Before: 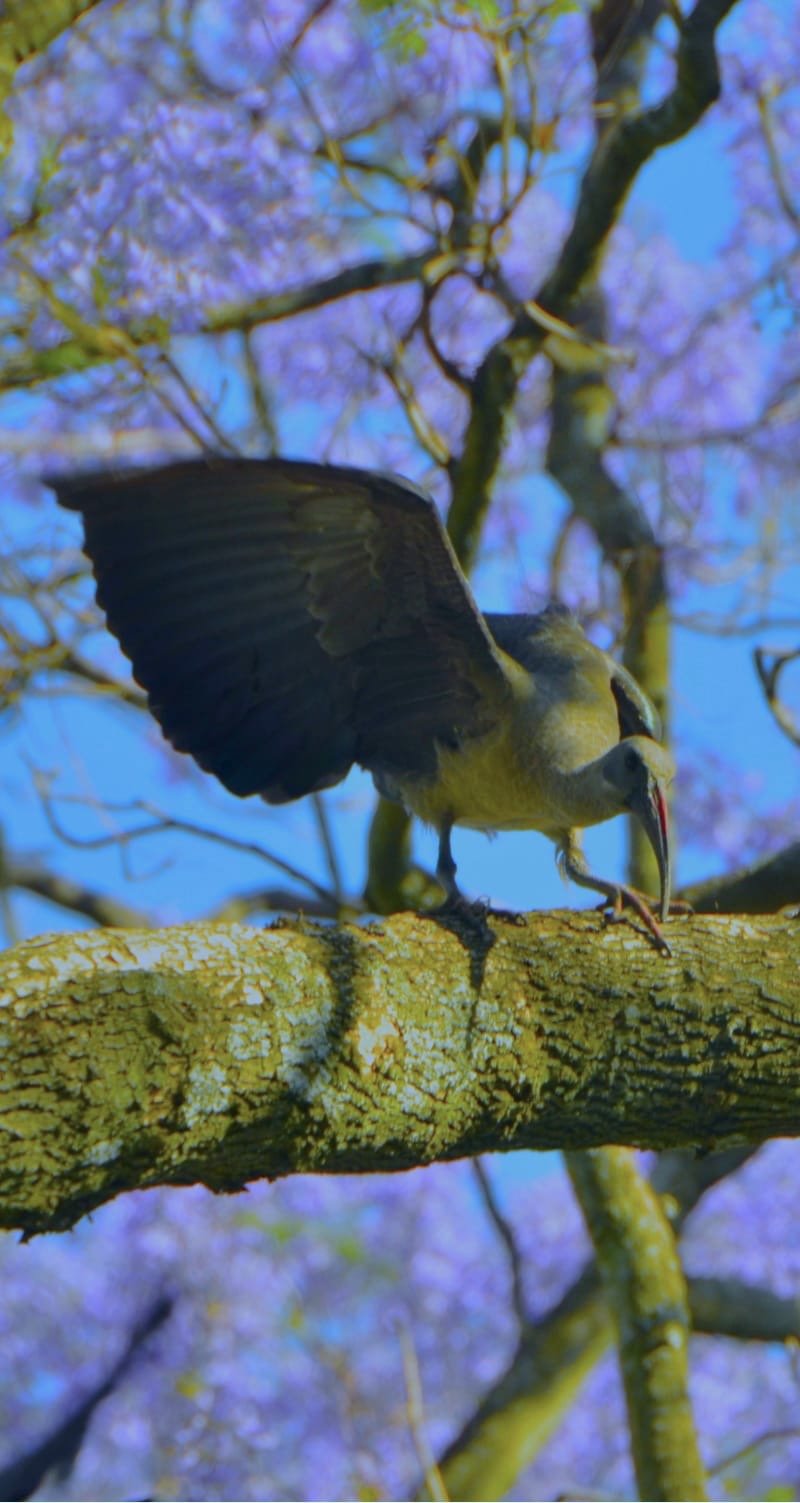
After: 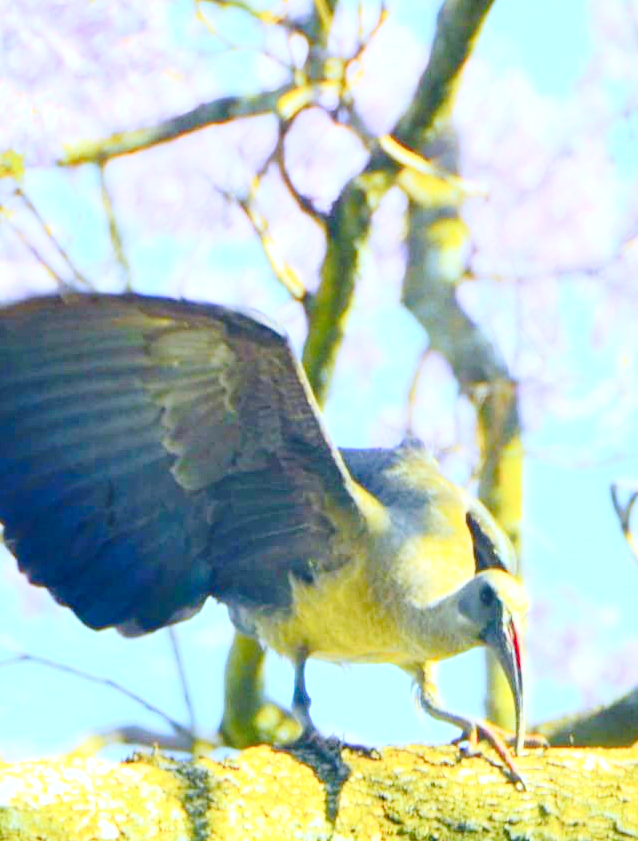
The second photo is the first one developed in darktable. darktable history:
contrast brightness saturation: contrast 0.196, brightness 0.162, saturation 0.229
crop: left 18.244%, top 11.108%, right 1.941%, bottom 32.926%
exposure: black level correction 0, exposure 1.702 EV, compensate highlight preservation false
tone curve: curves: ch0 [(0, 0) (0.003, 0.072) (0.011, 0.073) (0.025, 0.072) (0.044, 0.076) (0.069, 0.089) (0.1, 0.103) (0.136, 0.123) (0.177, 0.158) (0.224, 0.21) (0.277, 0.275) (0.335, 0.372) (0.399, 0.463) (0.468, 0.556) (0.543, 0.633) (0.623, 0.712) (0.709, 0.795) (0.801, 0.869) (0.898, 0.942) (1, 1)], preserve colors none
